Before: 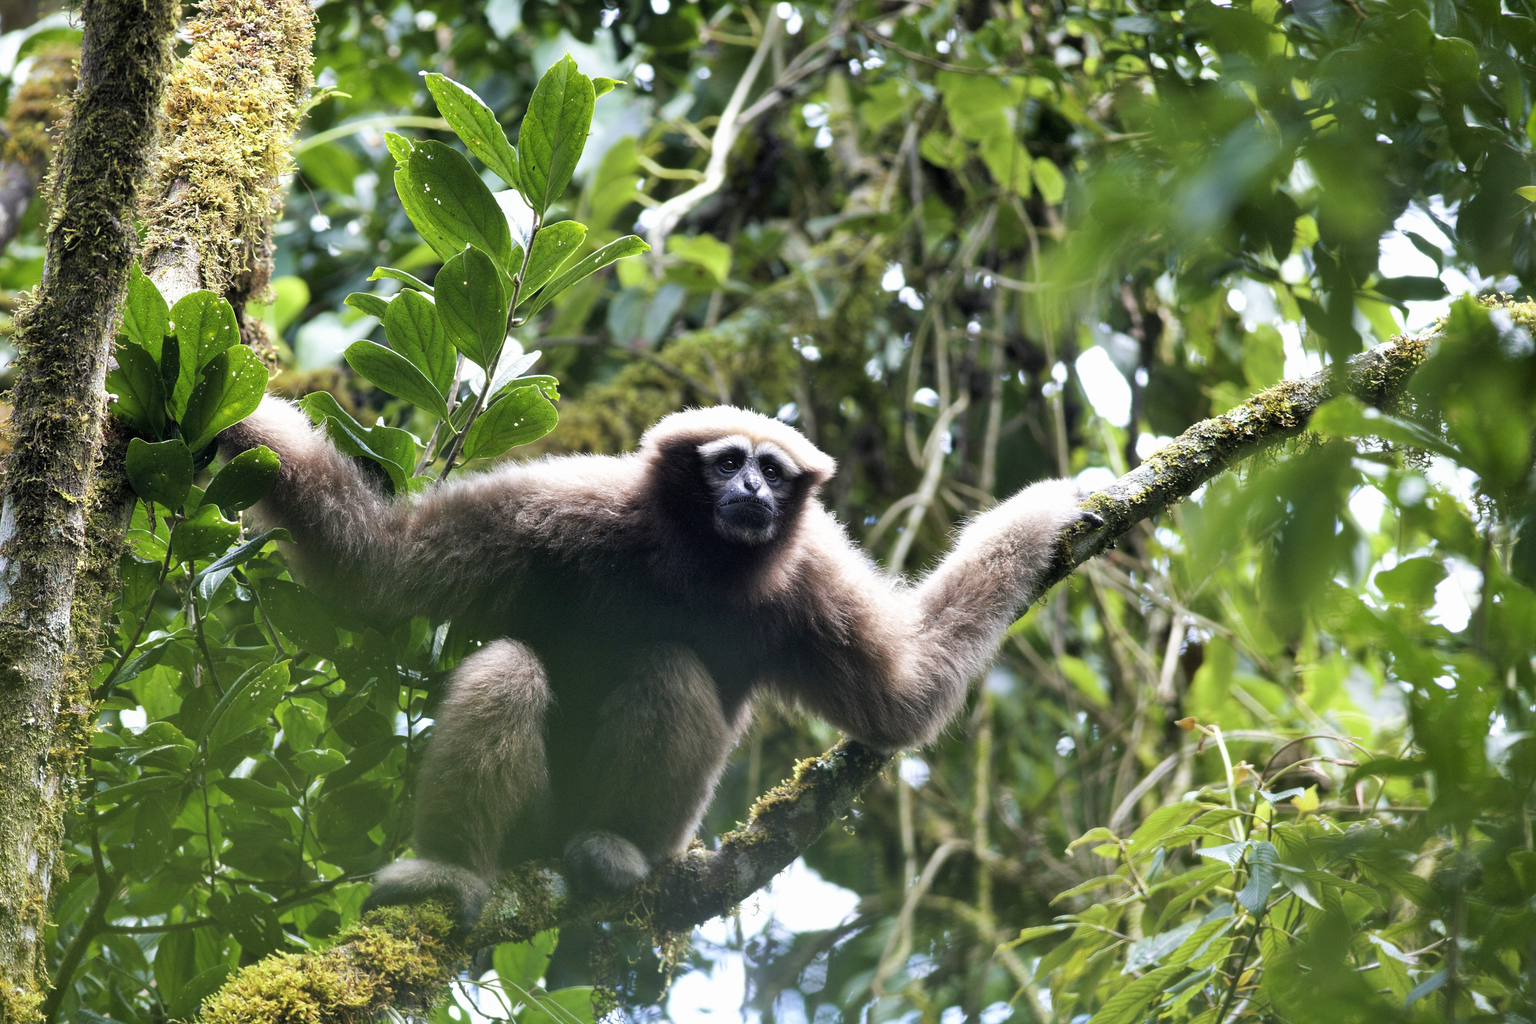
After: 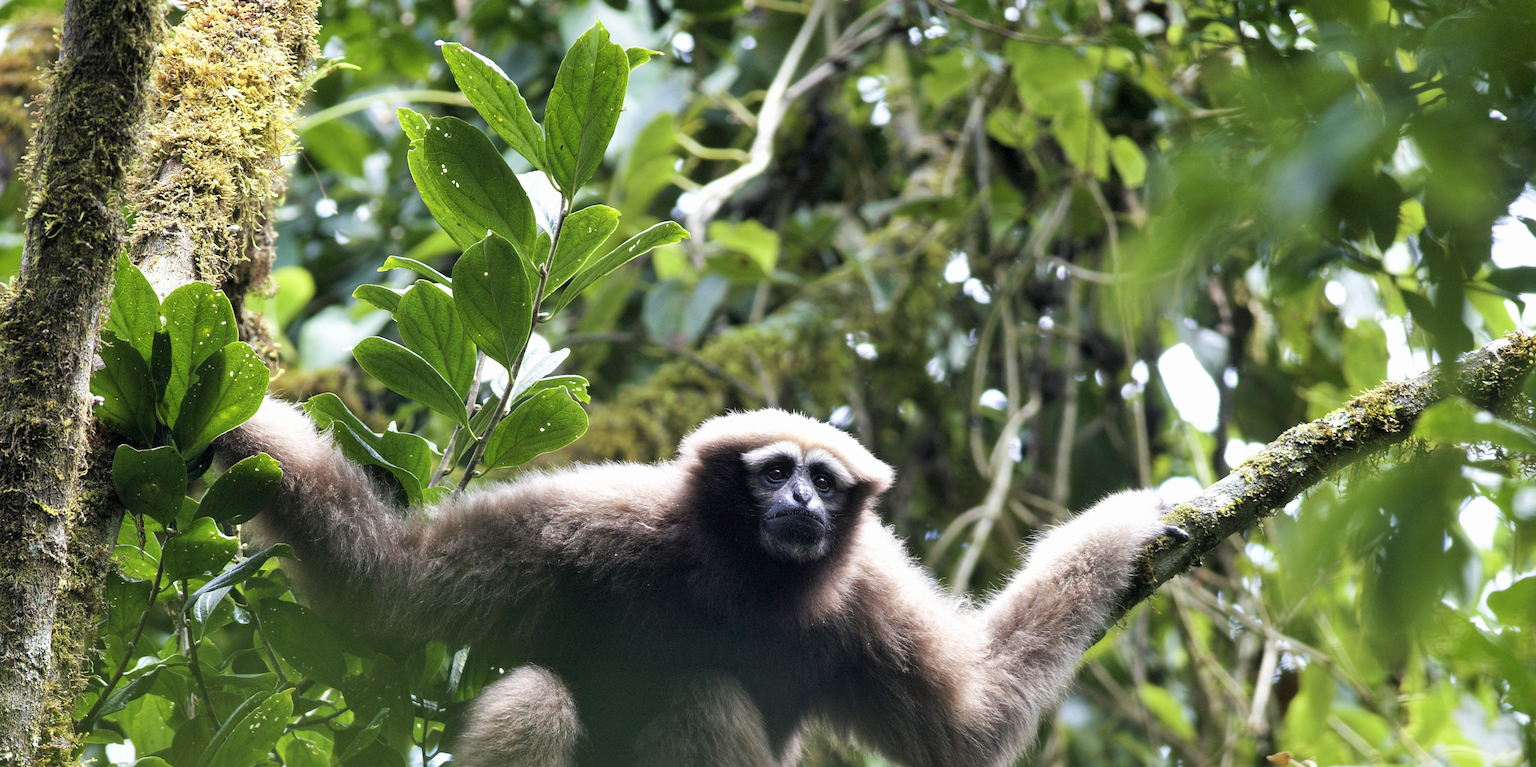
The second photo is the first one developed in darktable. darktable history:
crop: left 1.573%, top 3.399%, right 7.57%, bottom 28.505%
